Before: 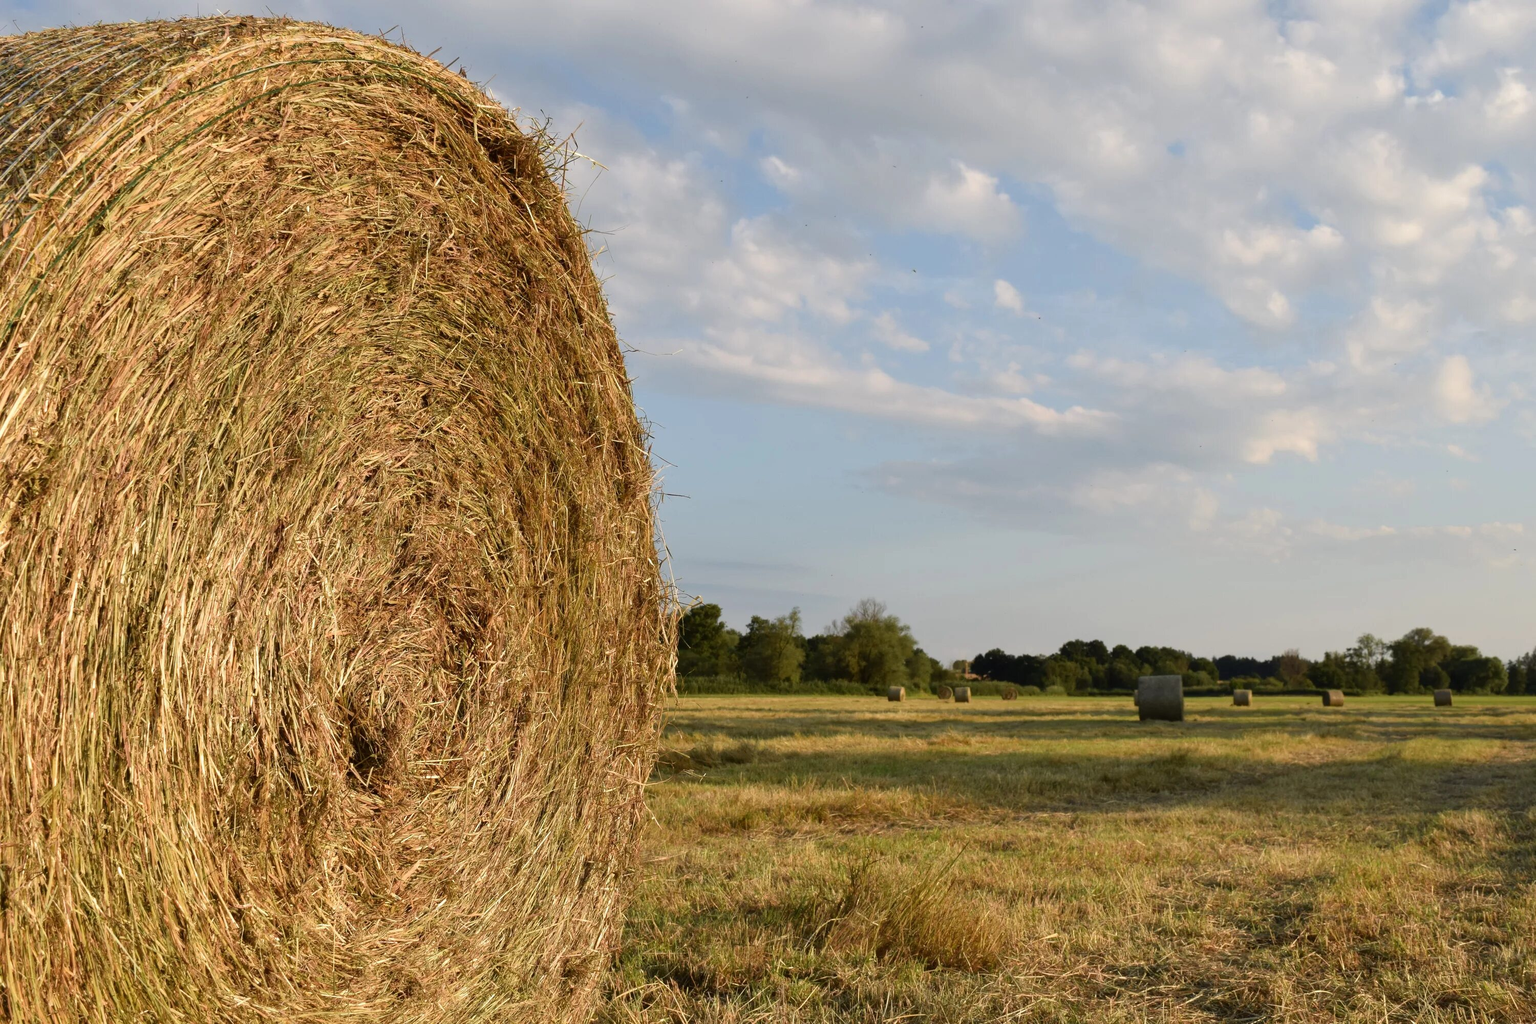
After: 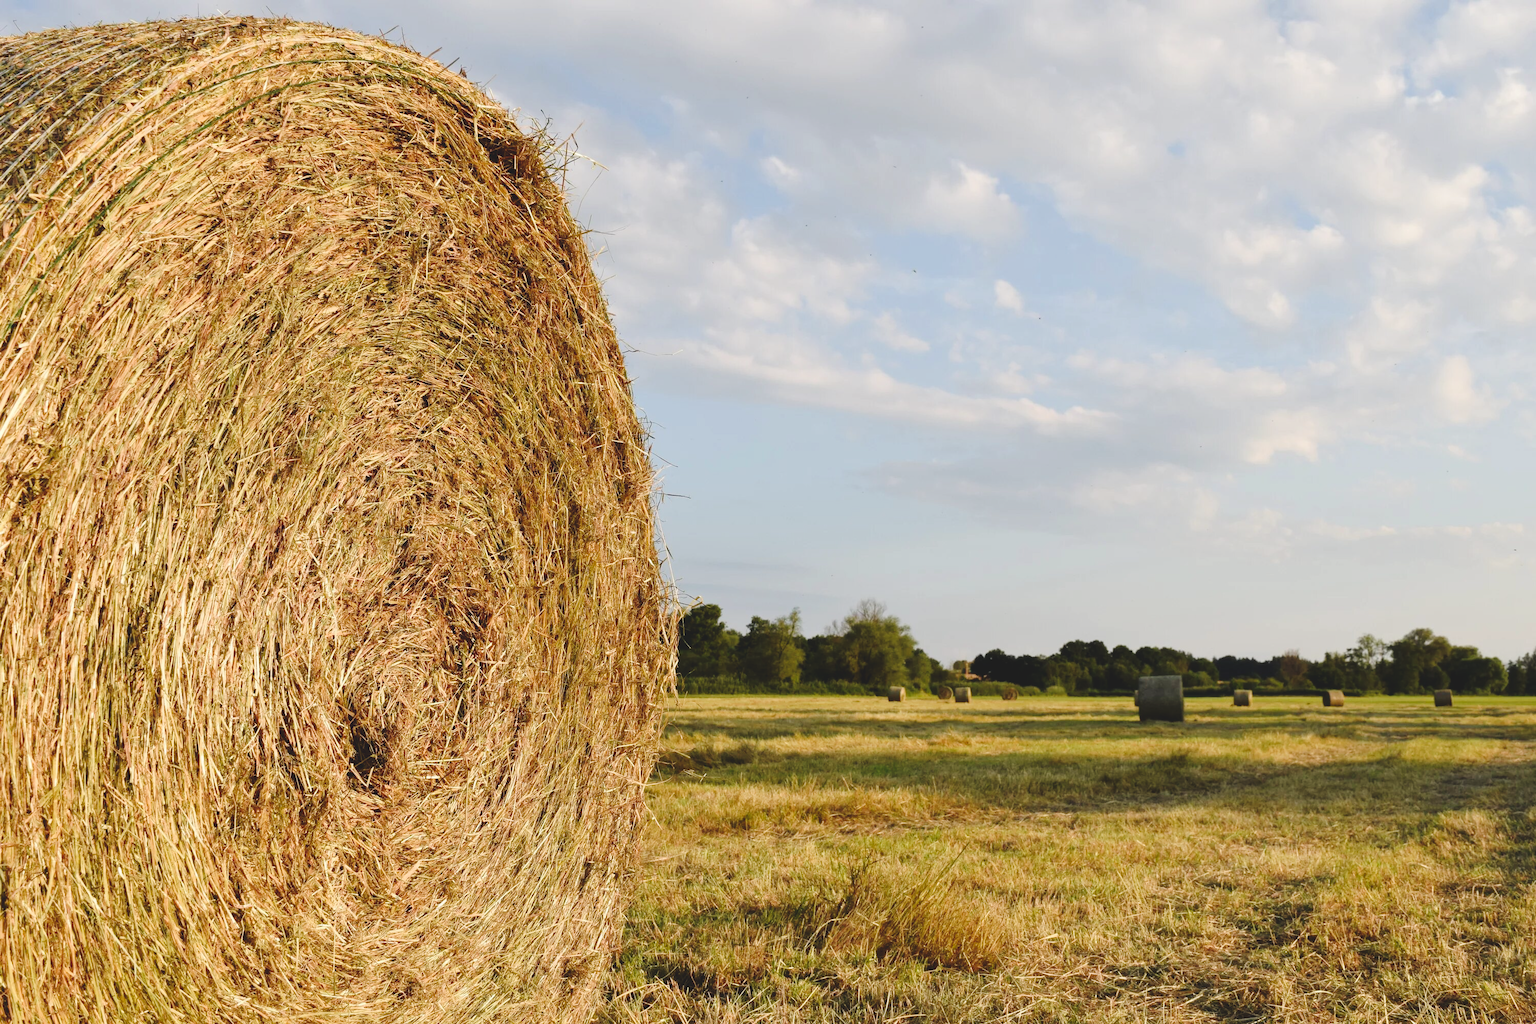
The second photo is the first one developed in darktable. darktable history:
tone curve: curves: ch0 [(0, 0) (0.003, 0.112) (0.011, 0.115) (0.025, 0.111) (0.044, 0.114) (0.069, 0.126) (0.1, 0.144) (0.136, 0.164) (0.177, 0.196) (0.224, 0.249) (0.277, 0.316) (0.335, 0.401) (0.399, 0.487) (0.468, 0.571) (0.543, 0.647) (0.623, 0.728) (0.709, 0.795) (0.801, 0.866) (0.898, 0.933) (1, 1)], preserve colors none
